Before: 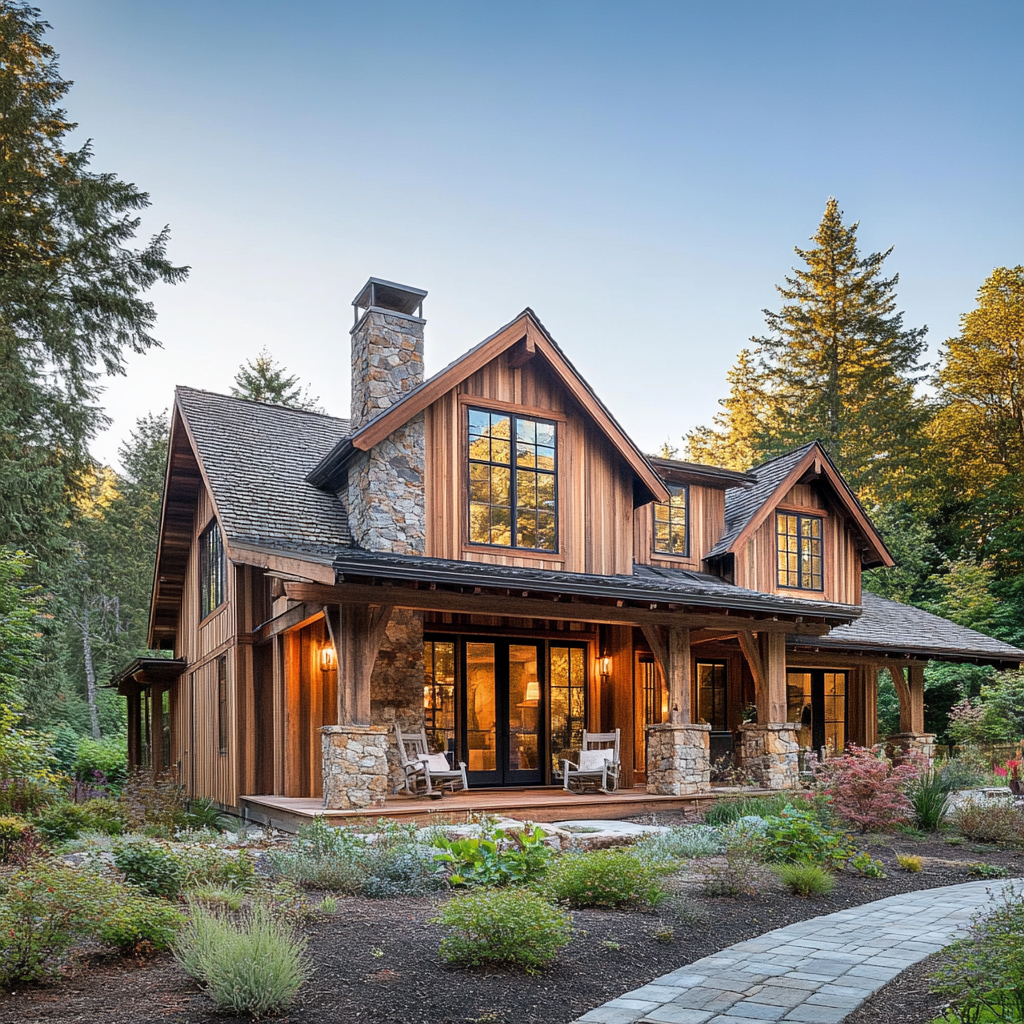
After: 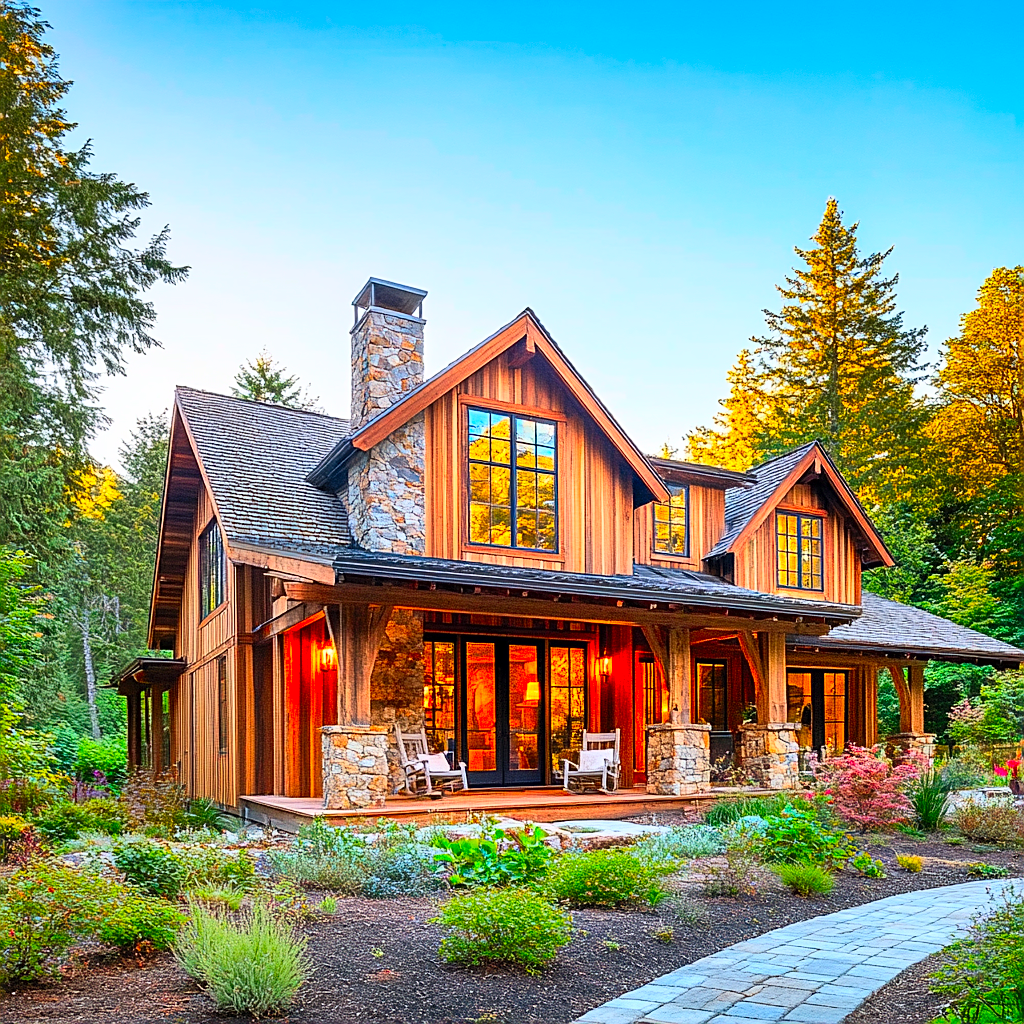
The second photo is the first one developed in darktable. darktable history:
color correction: highlights b* 0.058, saturation 1.36
sharpen: amount 0.499
contrast brightness saturation: contrast 0.202, brightness 0.205, saturation 0.813
